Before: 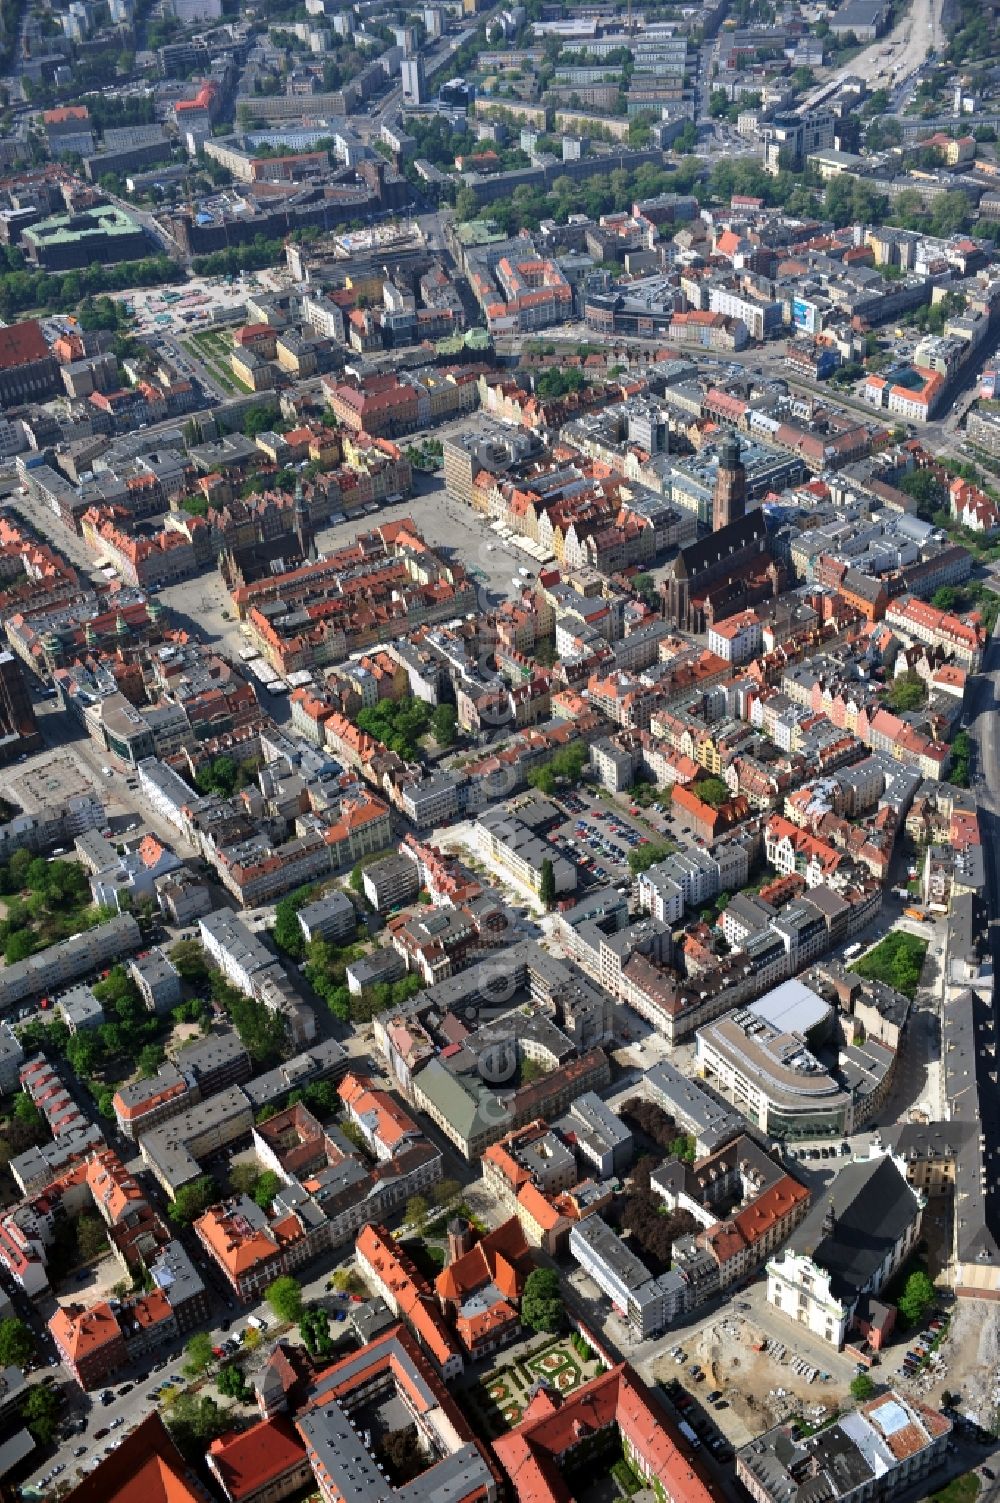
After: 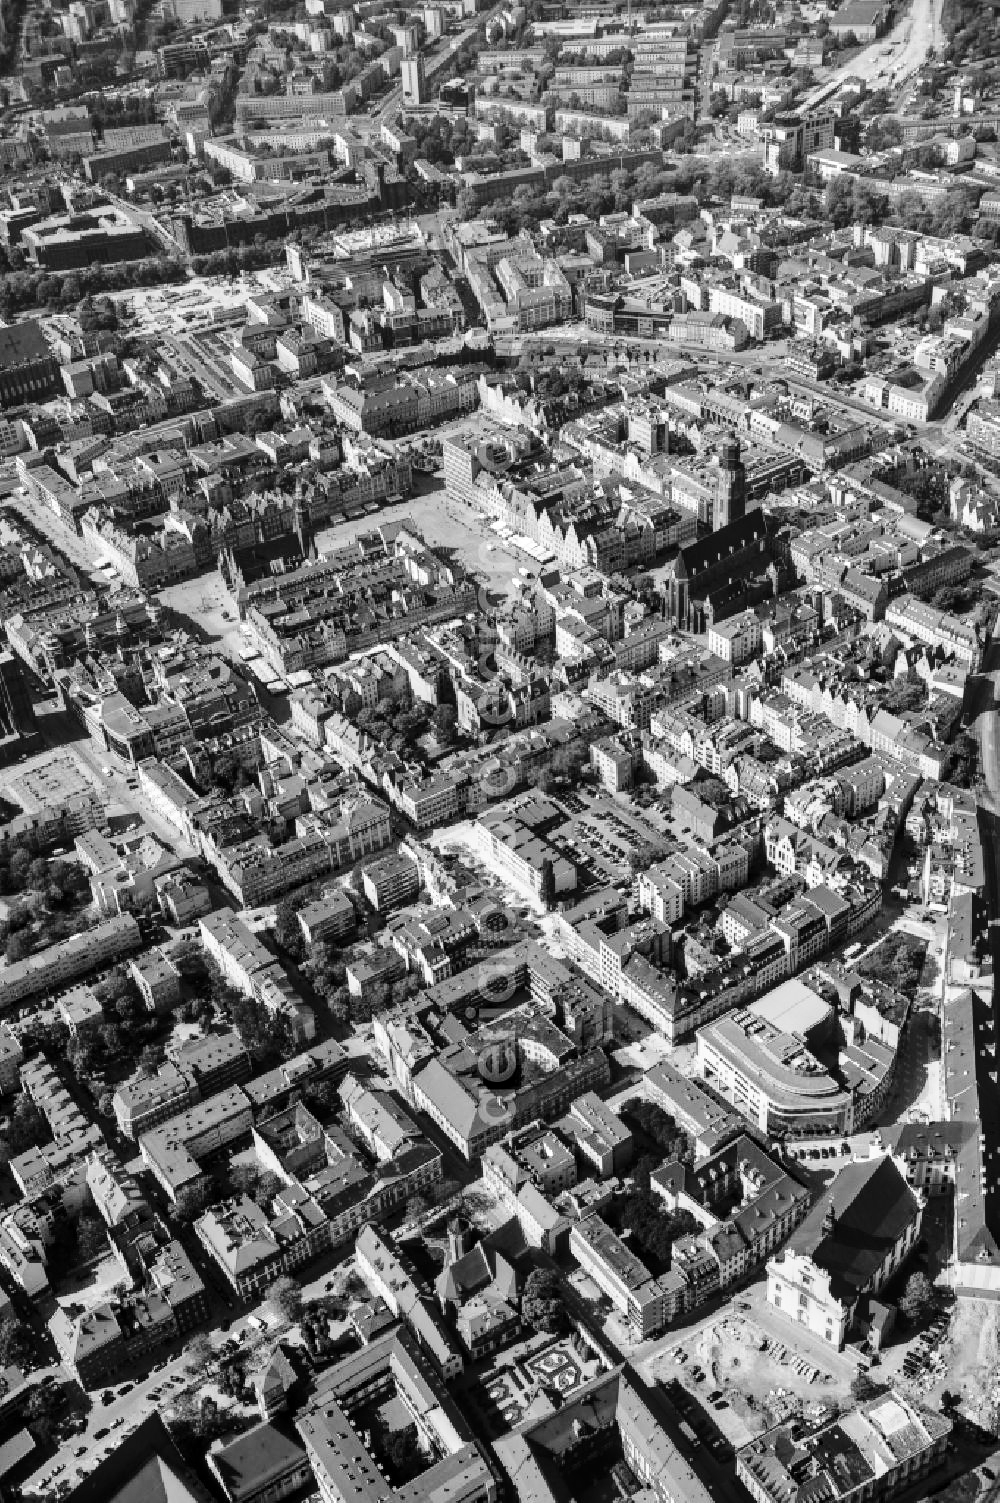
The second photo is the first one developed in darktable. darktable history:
base curve: curves: ch0 [(0, 0) (0.036, 0.025) (0.121, 0.166) (0.206, 0.329) (0.605, 0.79) (1, 1)], preserve colors none
monochrome: a 32, b 64, size 2.3
white balance: emerald 1
shadows and highlights: highlights color adjustment 0%, low approximation 0.01, soften with gaussian
local contrast: on, module defaults
exposure: compensate highlight preservation false
